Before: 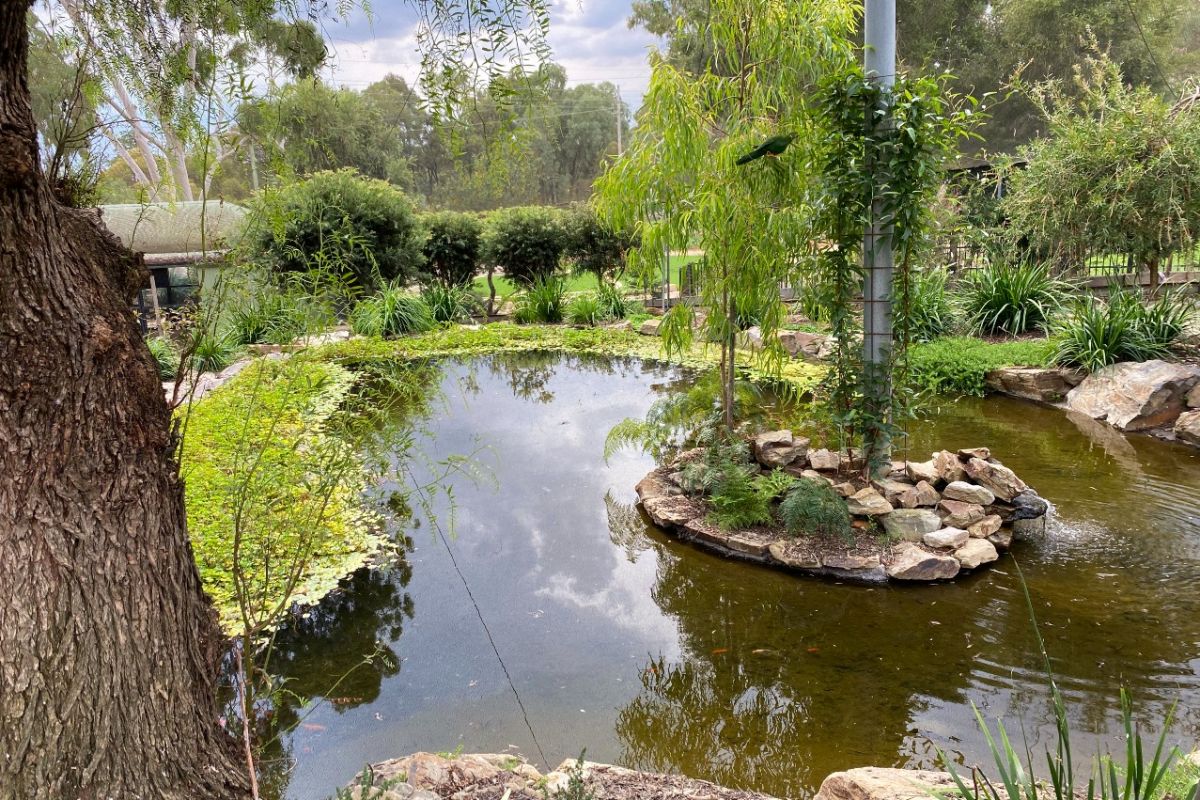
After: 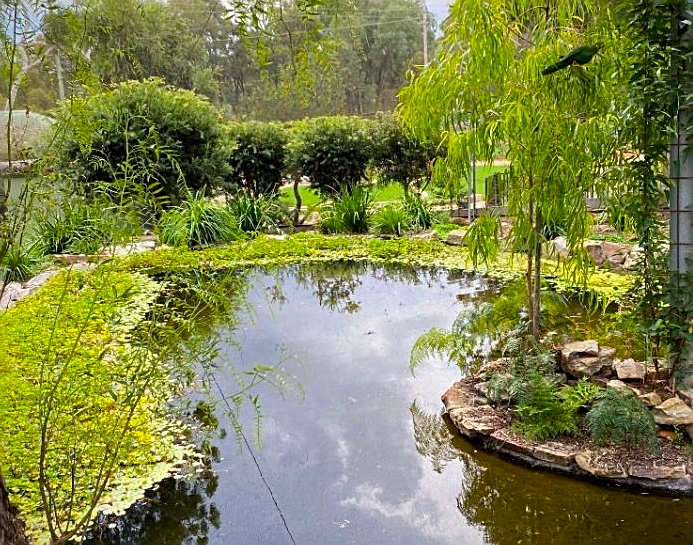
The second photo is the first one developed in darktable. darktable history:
crop: left 16.192%, top 11.278%, right 26.032%, bottom 20.596%
vignetting: fall-off start 91.52%, saturation -0.035
color balance rgb: perceptual saturation grading › global saturation 29.64%
sharpen: on, module defaults
